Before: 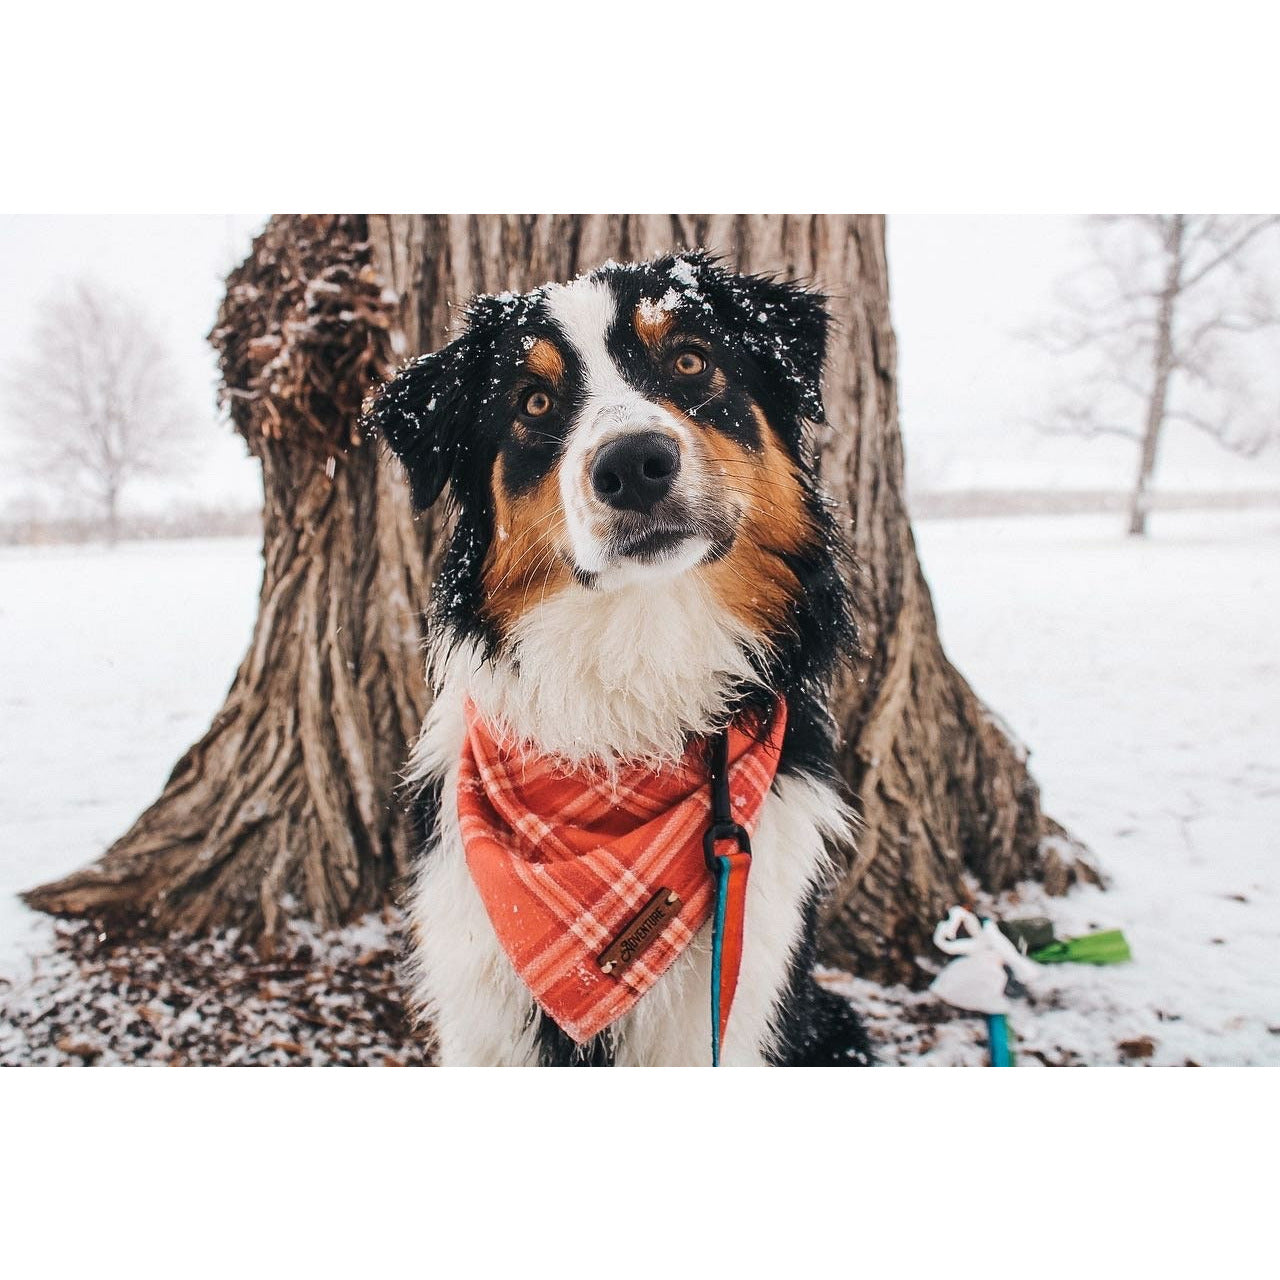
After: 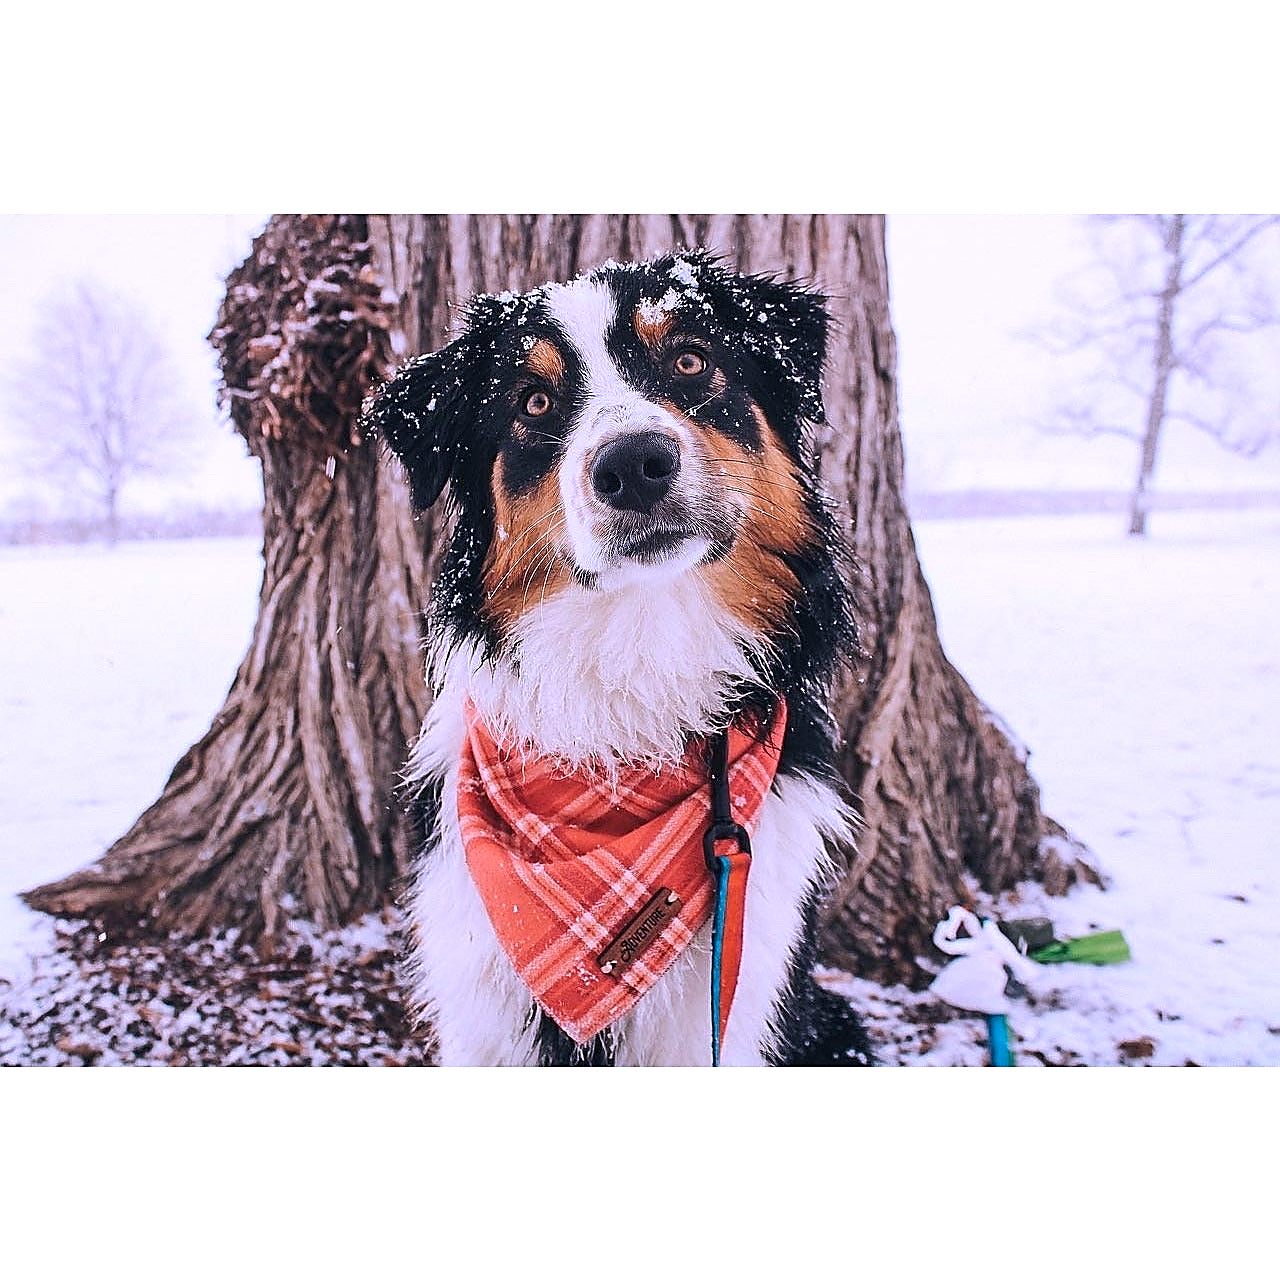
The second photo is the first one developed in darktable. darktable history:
white balance: red 1.066, blue 1.119
color calibration: illuminant as shot in camera, x 0.37, y 0.382, temperature 4313.32 K
sharpen: radius 1.4, amount 1.25, threshold 0.7
